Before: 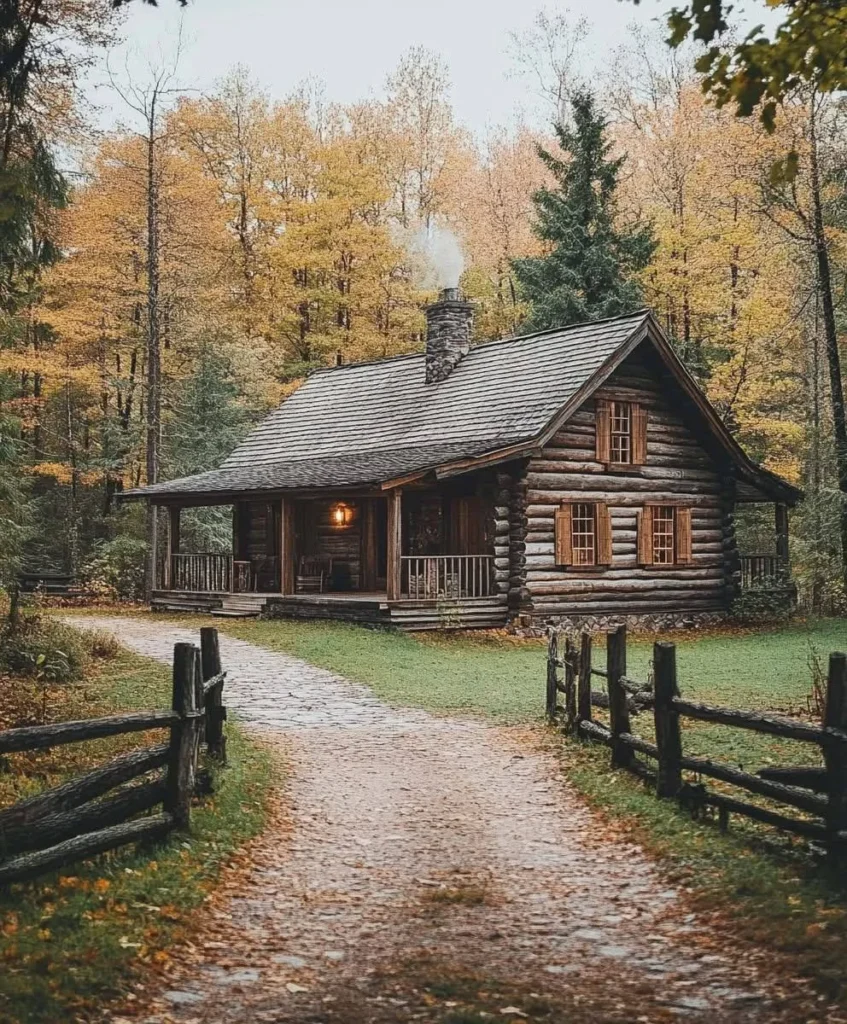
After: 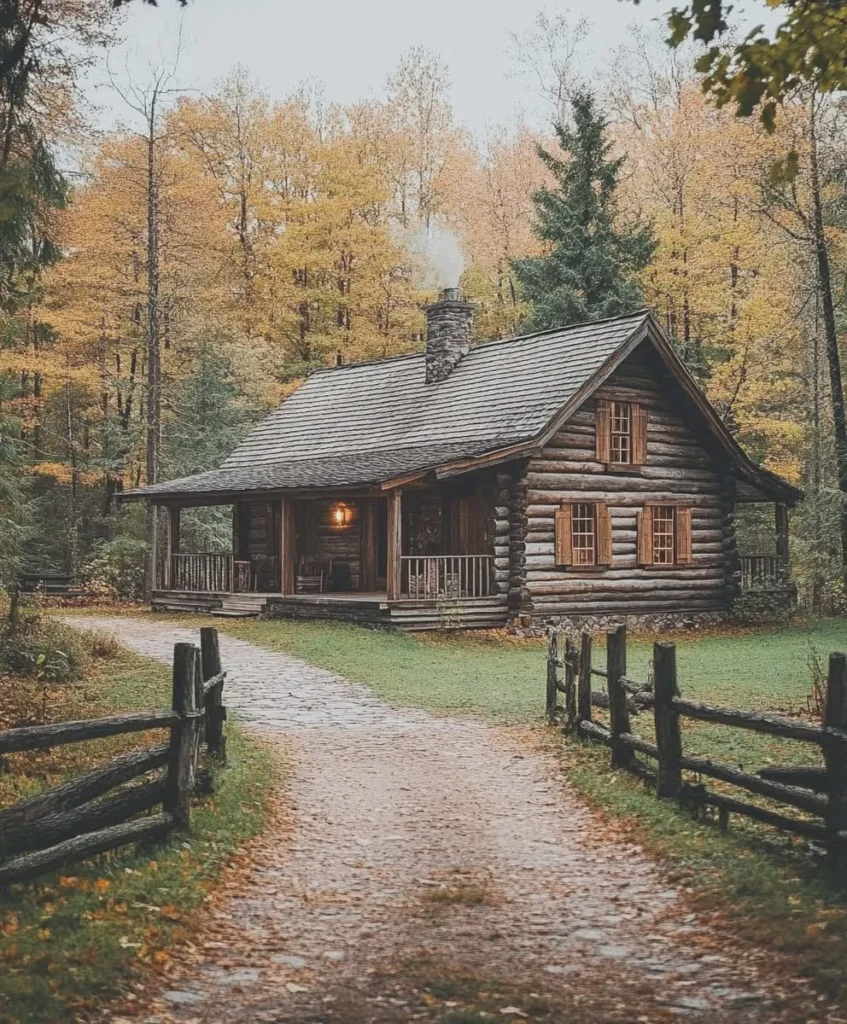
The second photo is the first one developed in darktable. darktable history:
contrast brightness saturation: contrast -0.148, brightness 0.043, saturation -0.135
